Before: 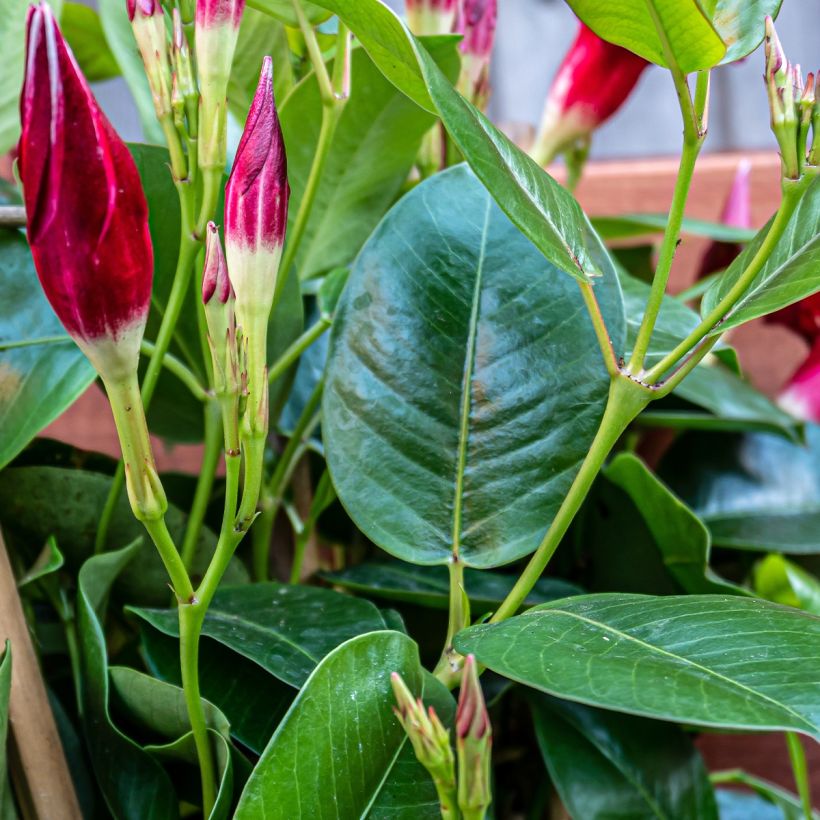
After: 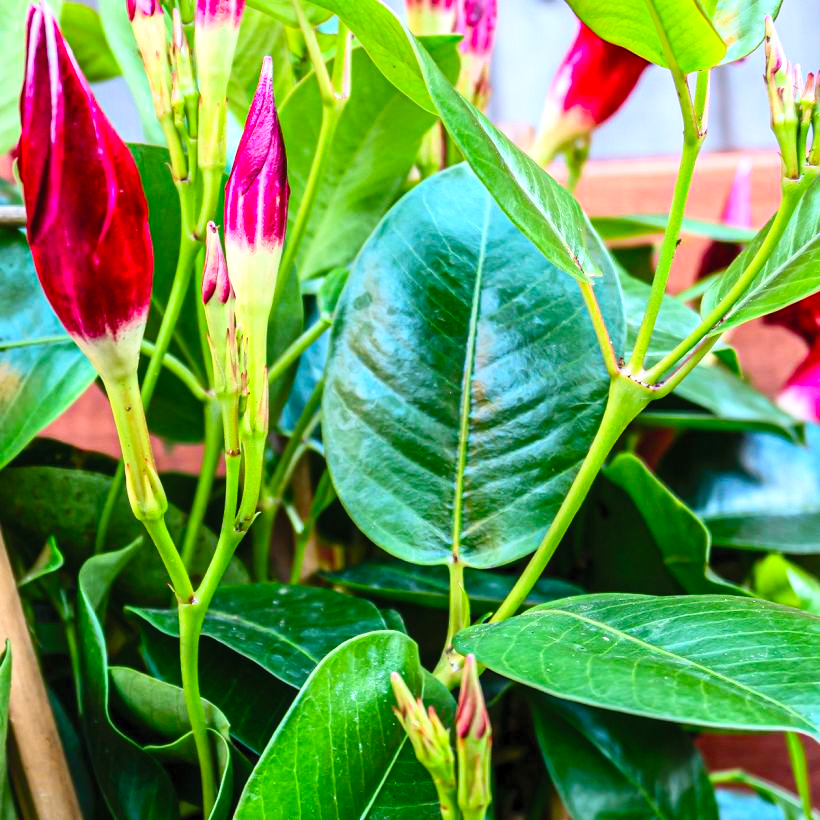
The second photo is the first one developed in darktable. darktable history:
contrast brightness saturation: contrast 0.238, brightness 0.267, saturation 0.384
color balance rgb: perceptual saturation grading › global saturation 14.294%, perceptual saturation grading › highlights -25.851%, perceptual saturation grading › shadows 25.684%, perceptual brilliance grading › global brilliance 1.931%, perceptual brilliance grading › highlights 8.724%, perceptual brilliance grading › shadows -4.4%, global vibrance 0.259%
